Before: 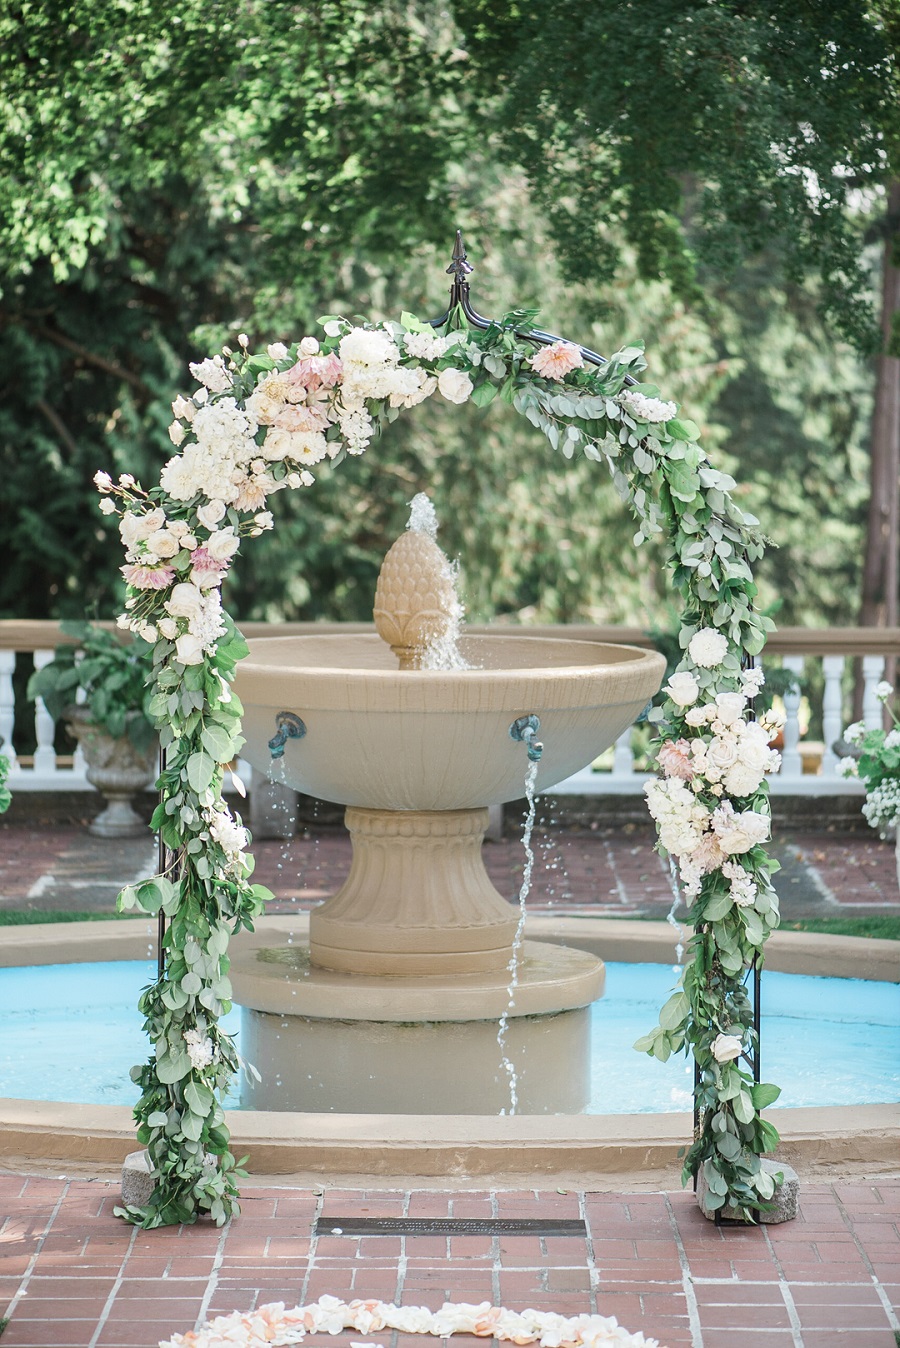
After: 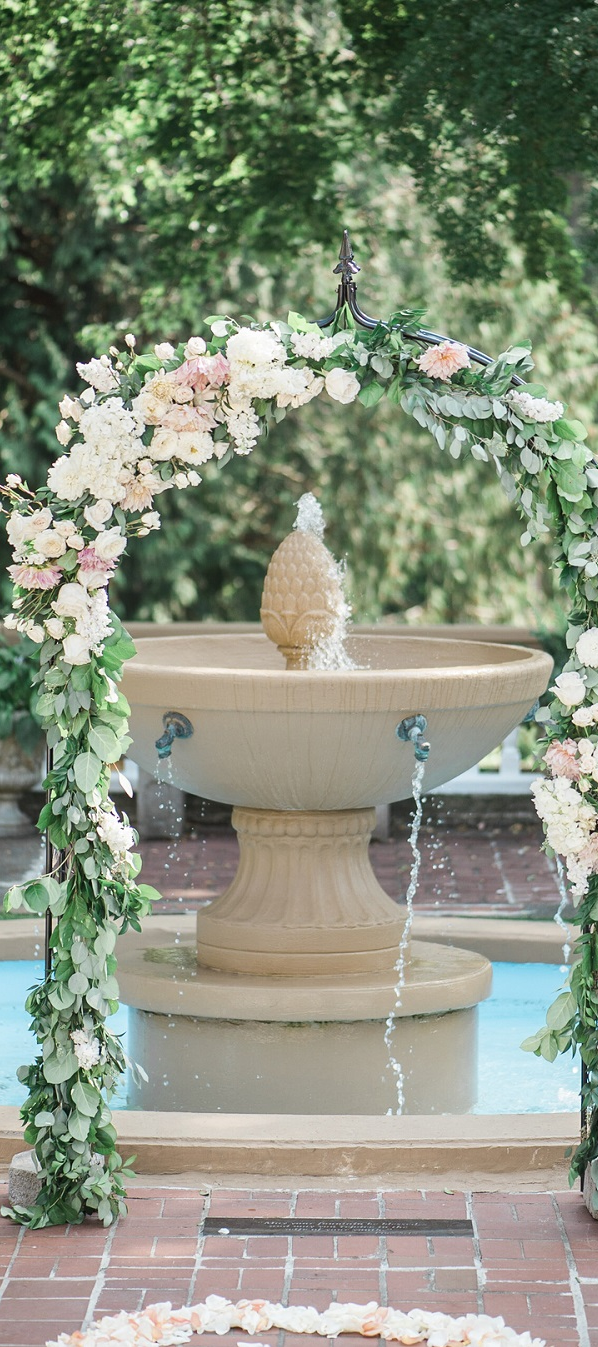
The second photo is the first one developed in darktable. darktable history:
crop and rotate: left 12.556%, right 20.946%
